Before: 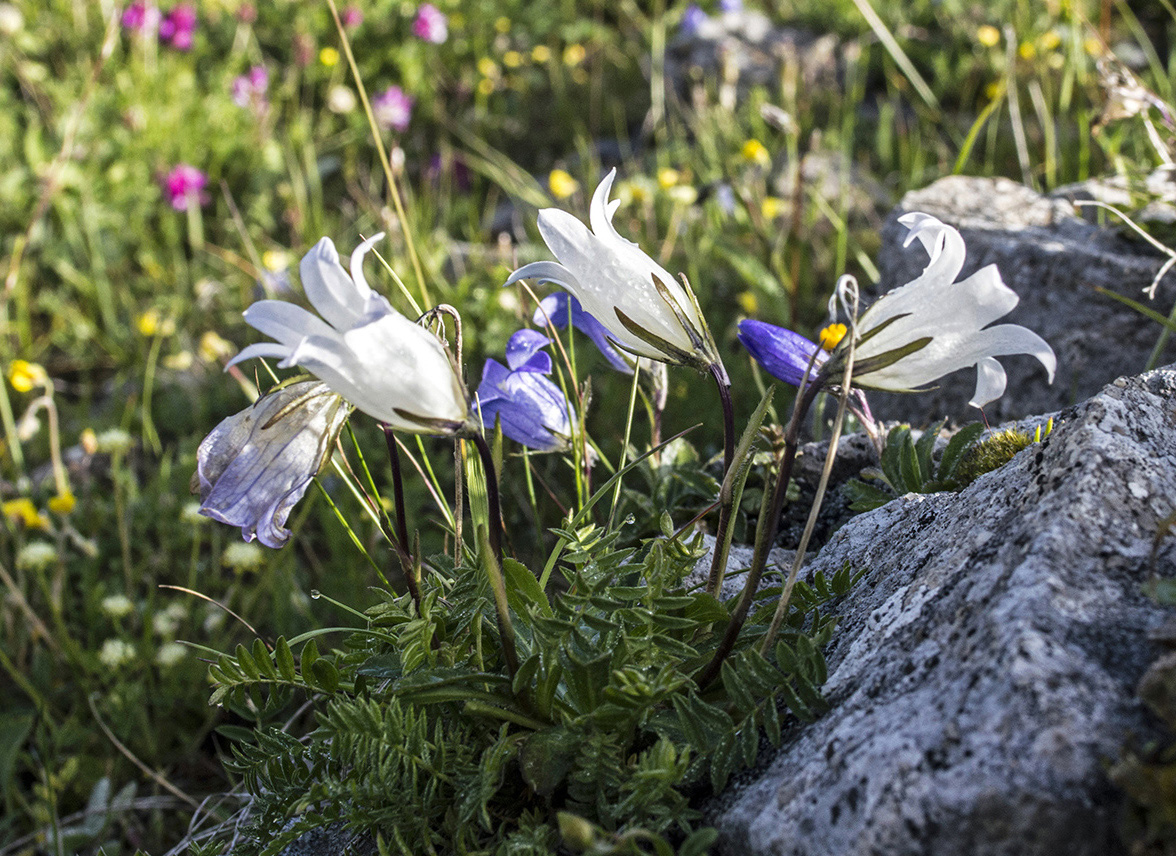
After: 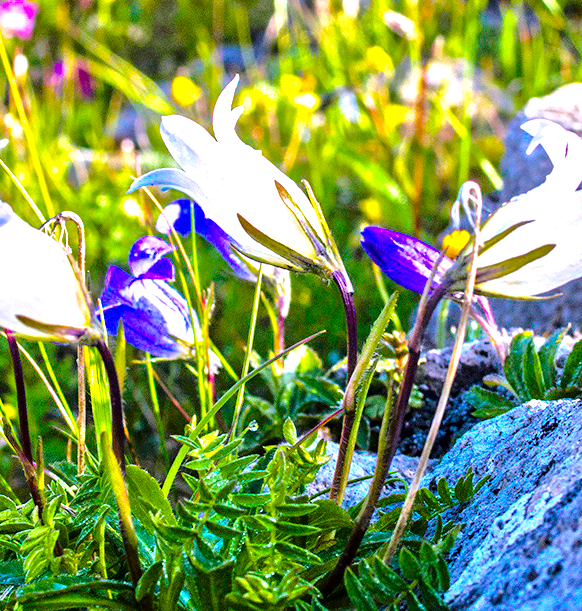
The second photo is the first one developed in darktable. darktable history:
white balance: red 1.004, blue 1.096
crop: left 32.075%, top 10.976%, right 18.355%, bottom 17.596%
tone equalizer: -7 EV 0.15 EV, -6 EV 0.6 EV, -5 EV 1.15 EV, -4 EV 1.33 EV, -3 EV 1.15 EV, -2 EV 0.6 EV, -1 EV 0.15 EV, mask exposure compensation -0.5 EV
color balance rgb: linear chroma grading › global chroma 42%, perceptual saturation grading › global saturation 42%, perceptual brilliance grading › global brilliance 25%, global vibrance 33%
